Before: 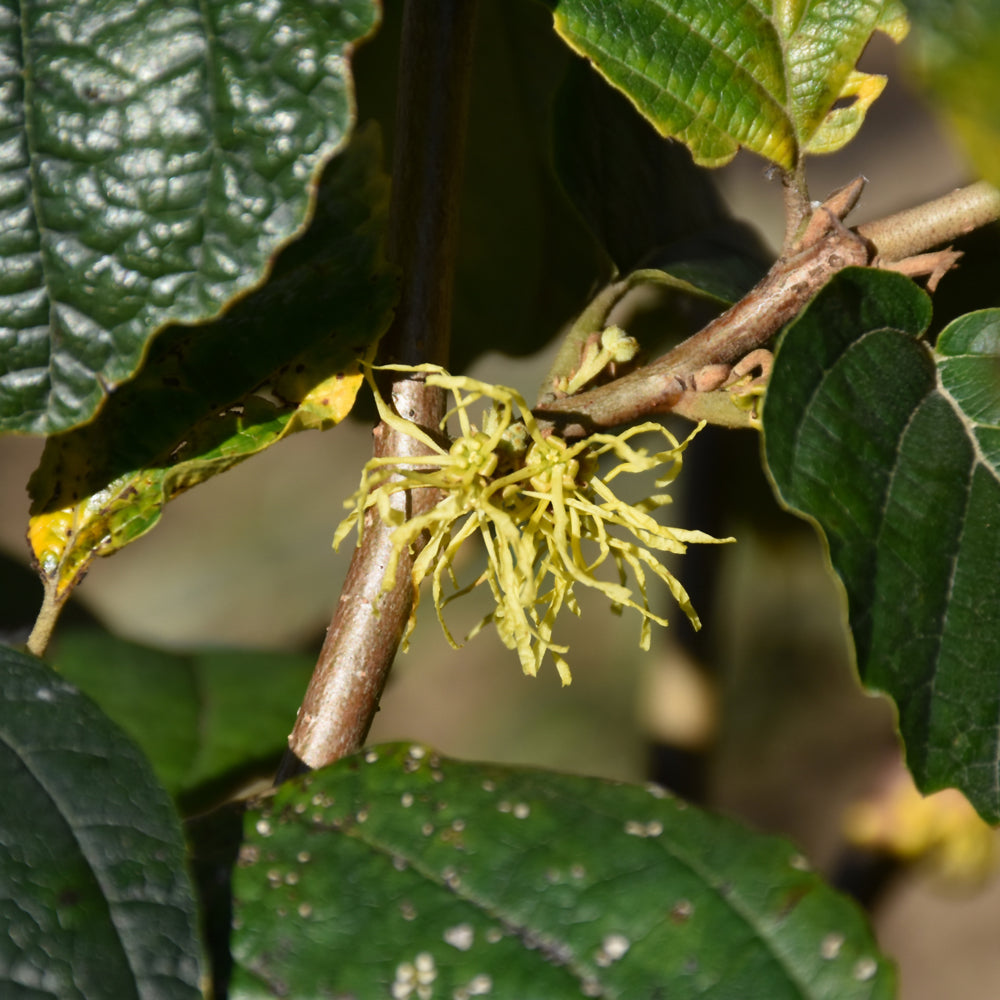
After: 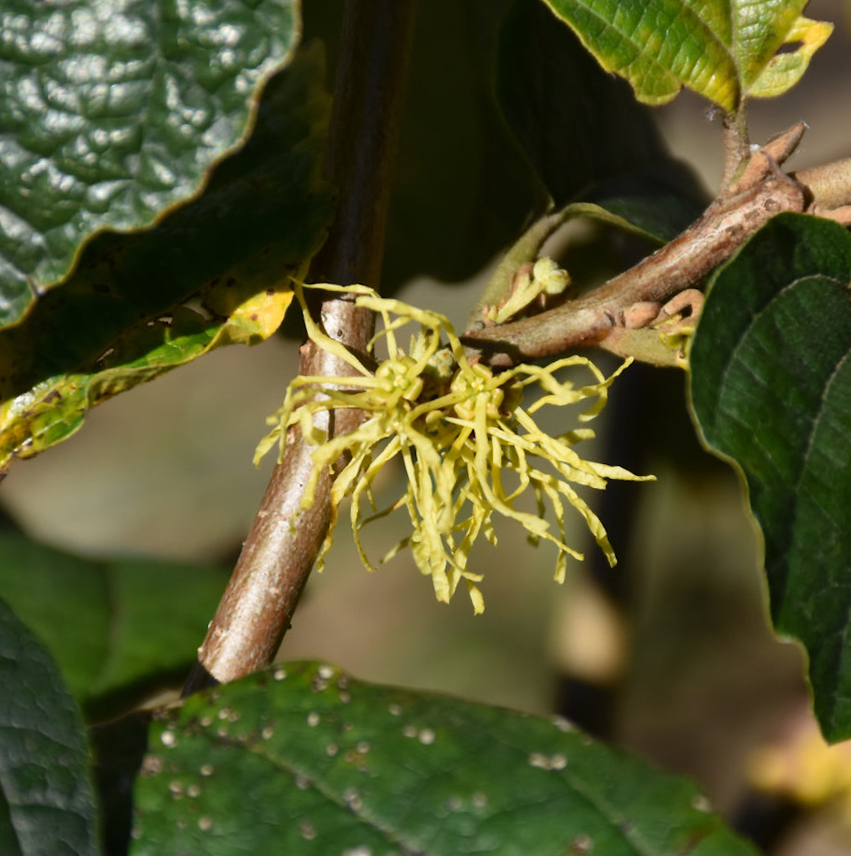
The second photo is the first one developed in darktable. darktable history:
crop and rotate: angle -3.25°, left 5.41%, top 5.189%, right 4.721%, bottom 4.467%
